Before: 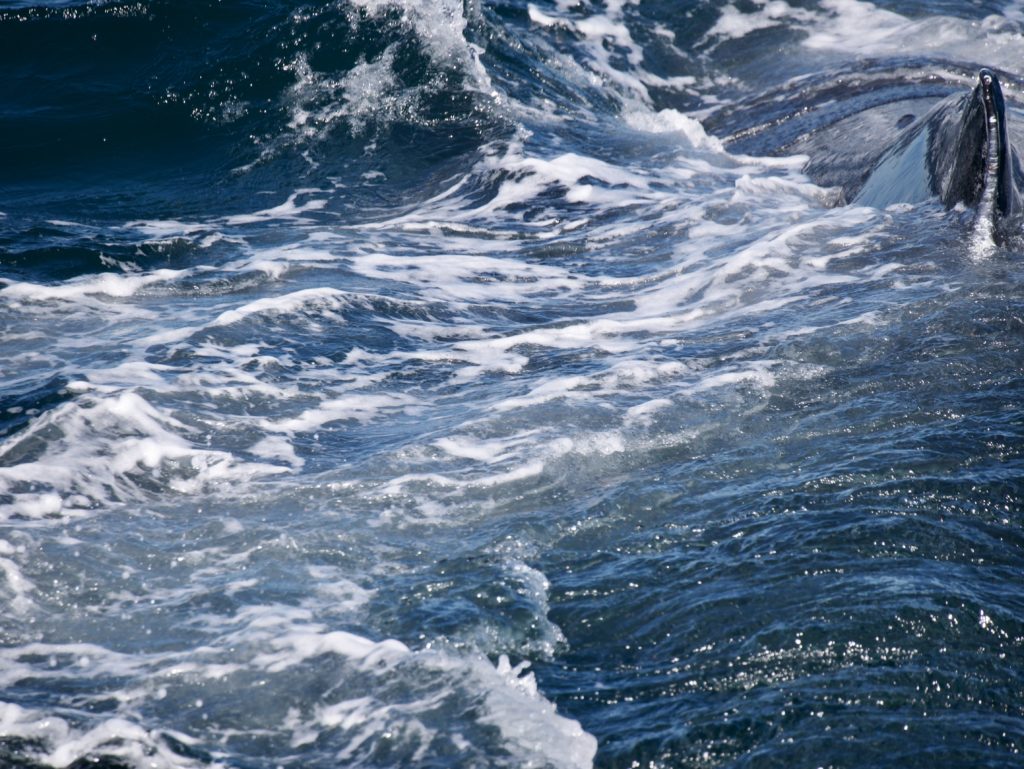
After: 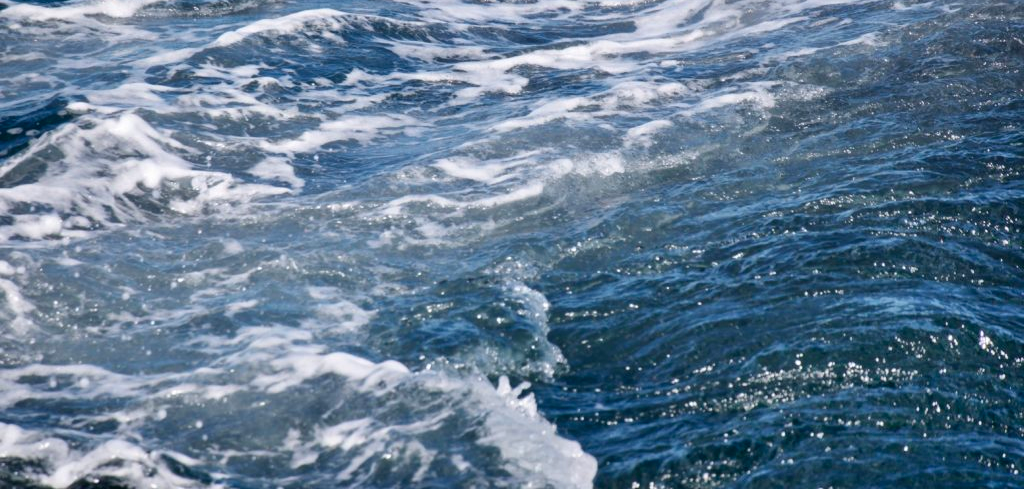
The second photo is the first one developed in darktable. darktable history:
crop and rotate: top 36.322%
shadows and highlights: shadows 48.92, highlights -40.55, soften with gaussian
